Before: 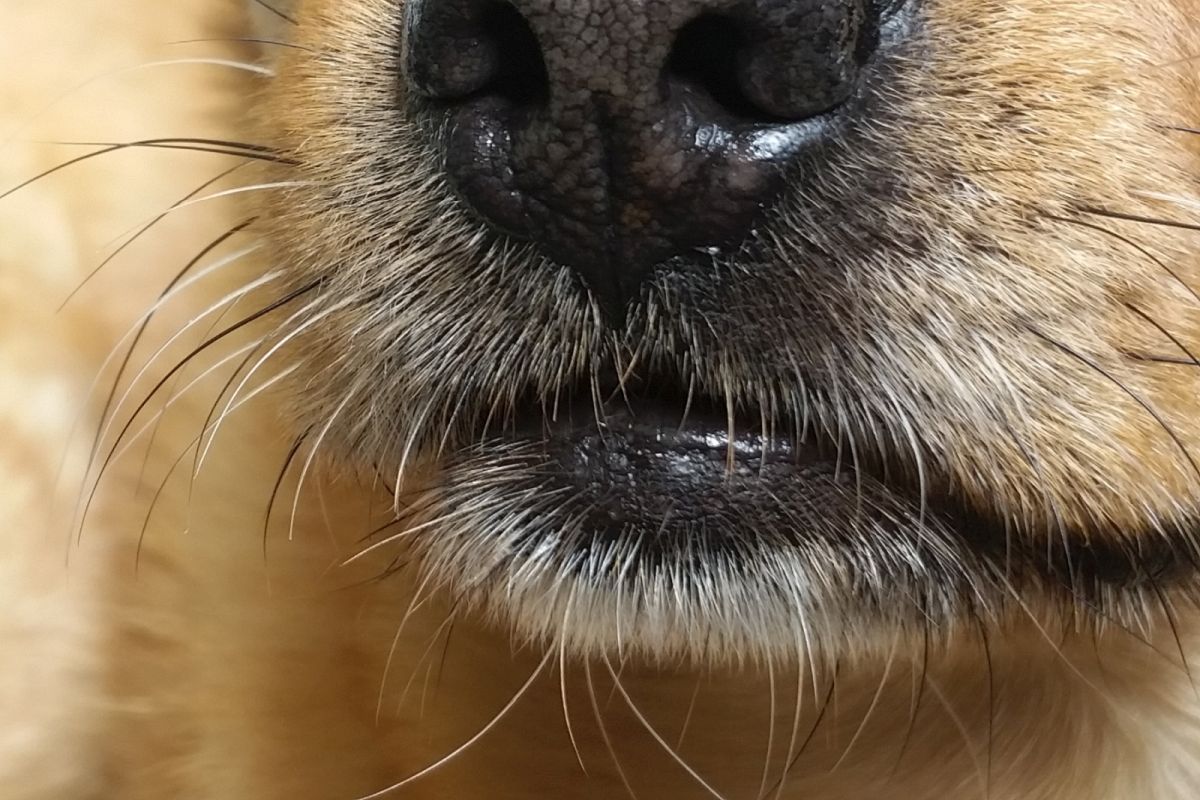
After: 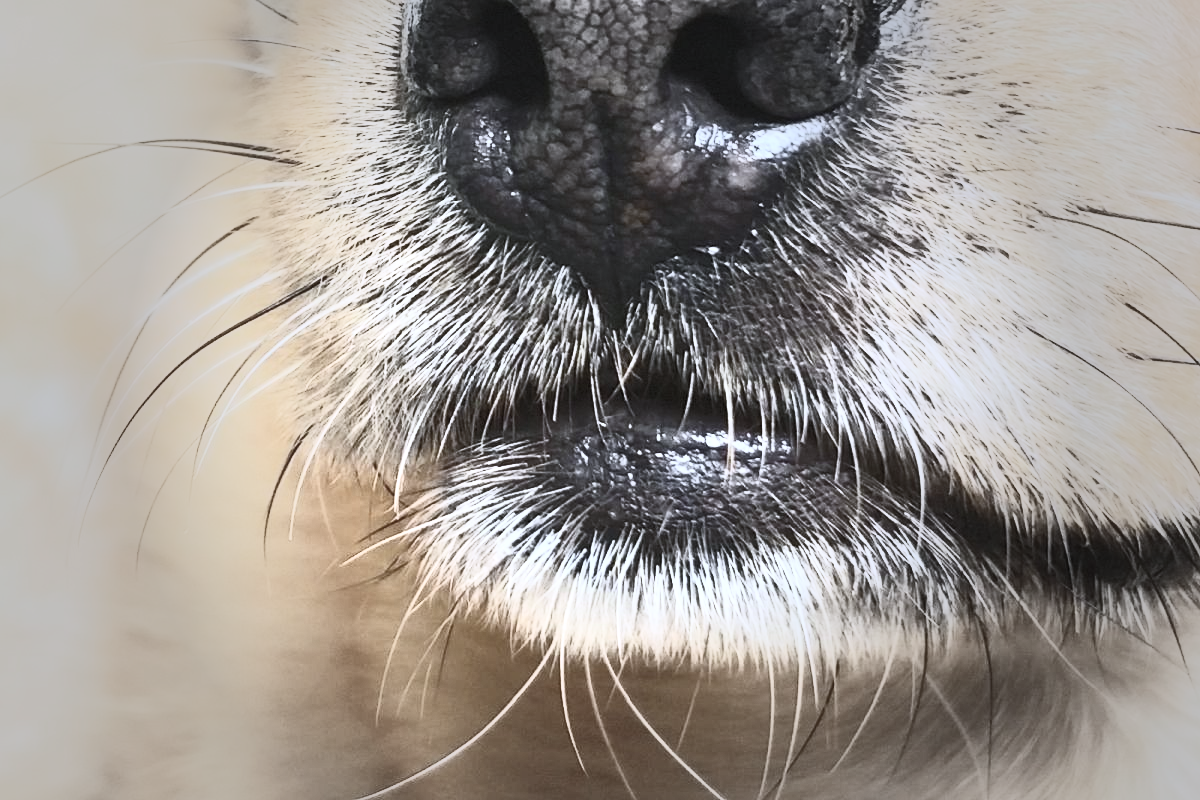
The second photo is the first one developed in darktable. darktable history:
contrast brightness saturation: contrast 0.57, brightness 0.57, saturation -0.34
vignetting: fall-off start 40%, fall-off radius 40%
white balance: red 0.948, green 1.02, blue 1.176
exposure: exposure 1 EV, compensate highlight preservation false
